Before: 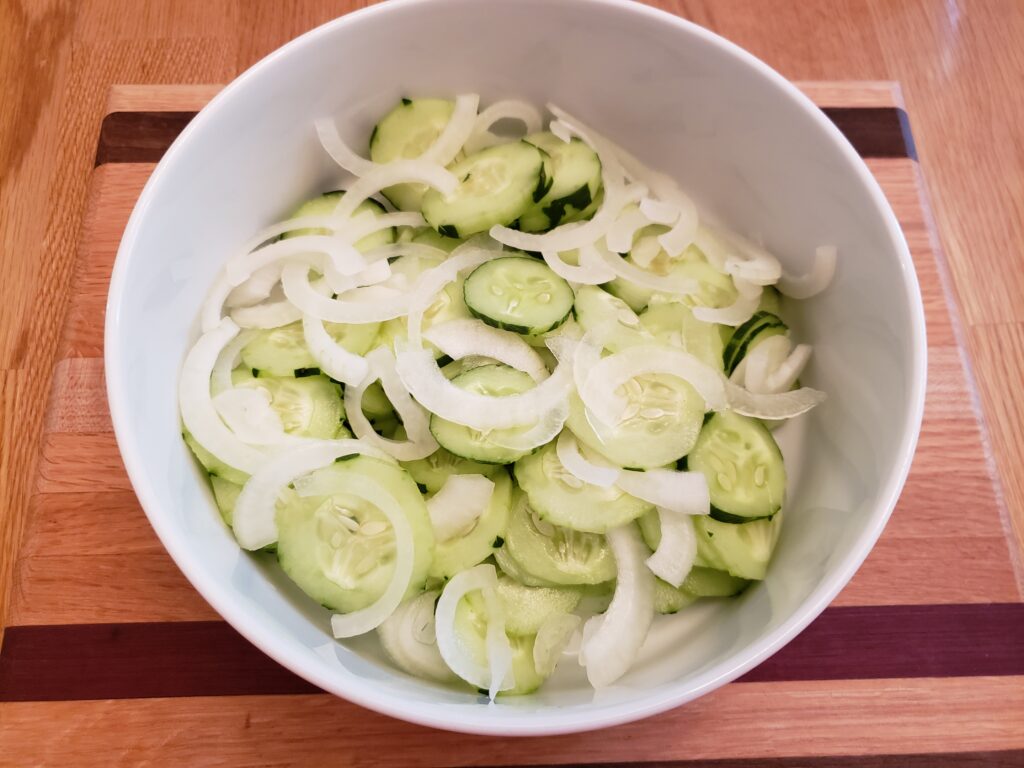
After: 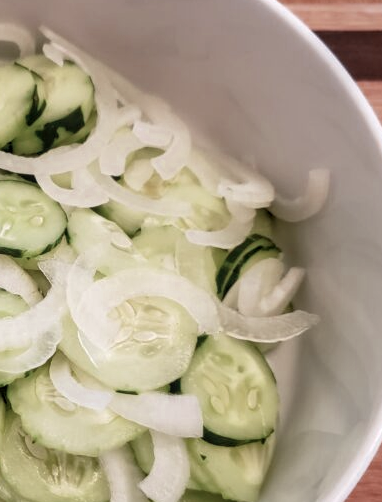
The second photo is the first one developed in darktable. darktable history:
color zones: curves: ch0 [(0, 0.5) (0.125, 0.4) (0.25, 0.5) (0.375, 0.4) (0.5, 0.4) (0.625, 0.35) (0.75, 0.35) (0.875, 0.5)]; ch1 [(0, 0.35) (0.125, 0.45) (0.25, 0.35) (0.375, 0.35) (0.5, 0.35) (0.625, 0.35) (0.75, 0.45) (0.875, 0.35)]; ch2 [(0, 0.6) (0.125, 0.5) (0.25, 0.5) (0.375, 0.6) (0.5, 0.6) (0.625, 0.5) (0.75, 0.5) (0.875, 0.5)]
crop and rotate: left 49.533%, top 10.11%, right 13.086%, bottom 24.493%
local contrast: on, module defaults
